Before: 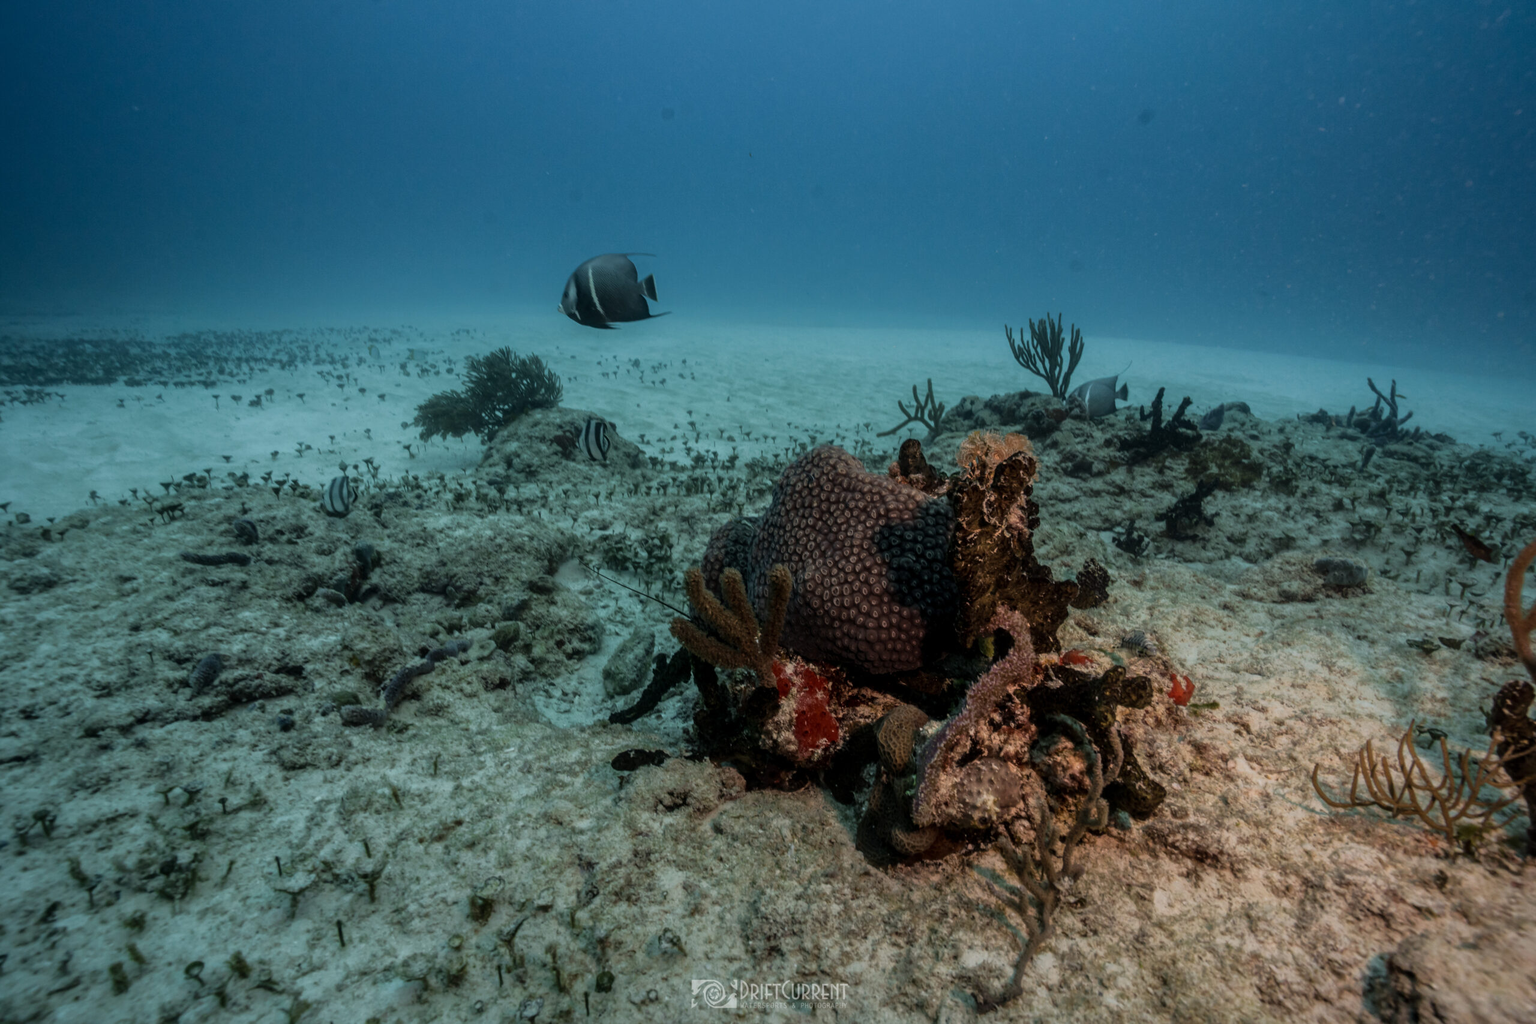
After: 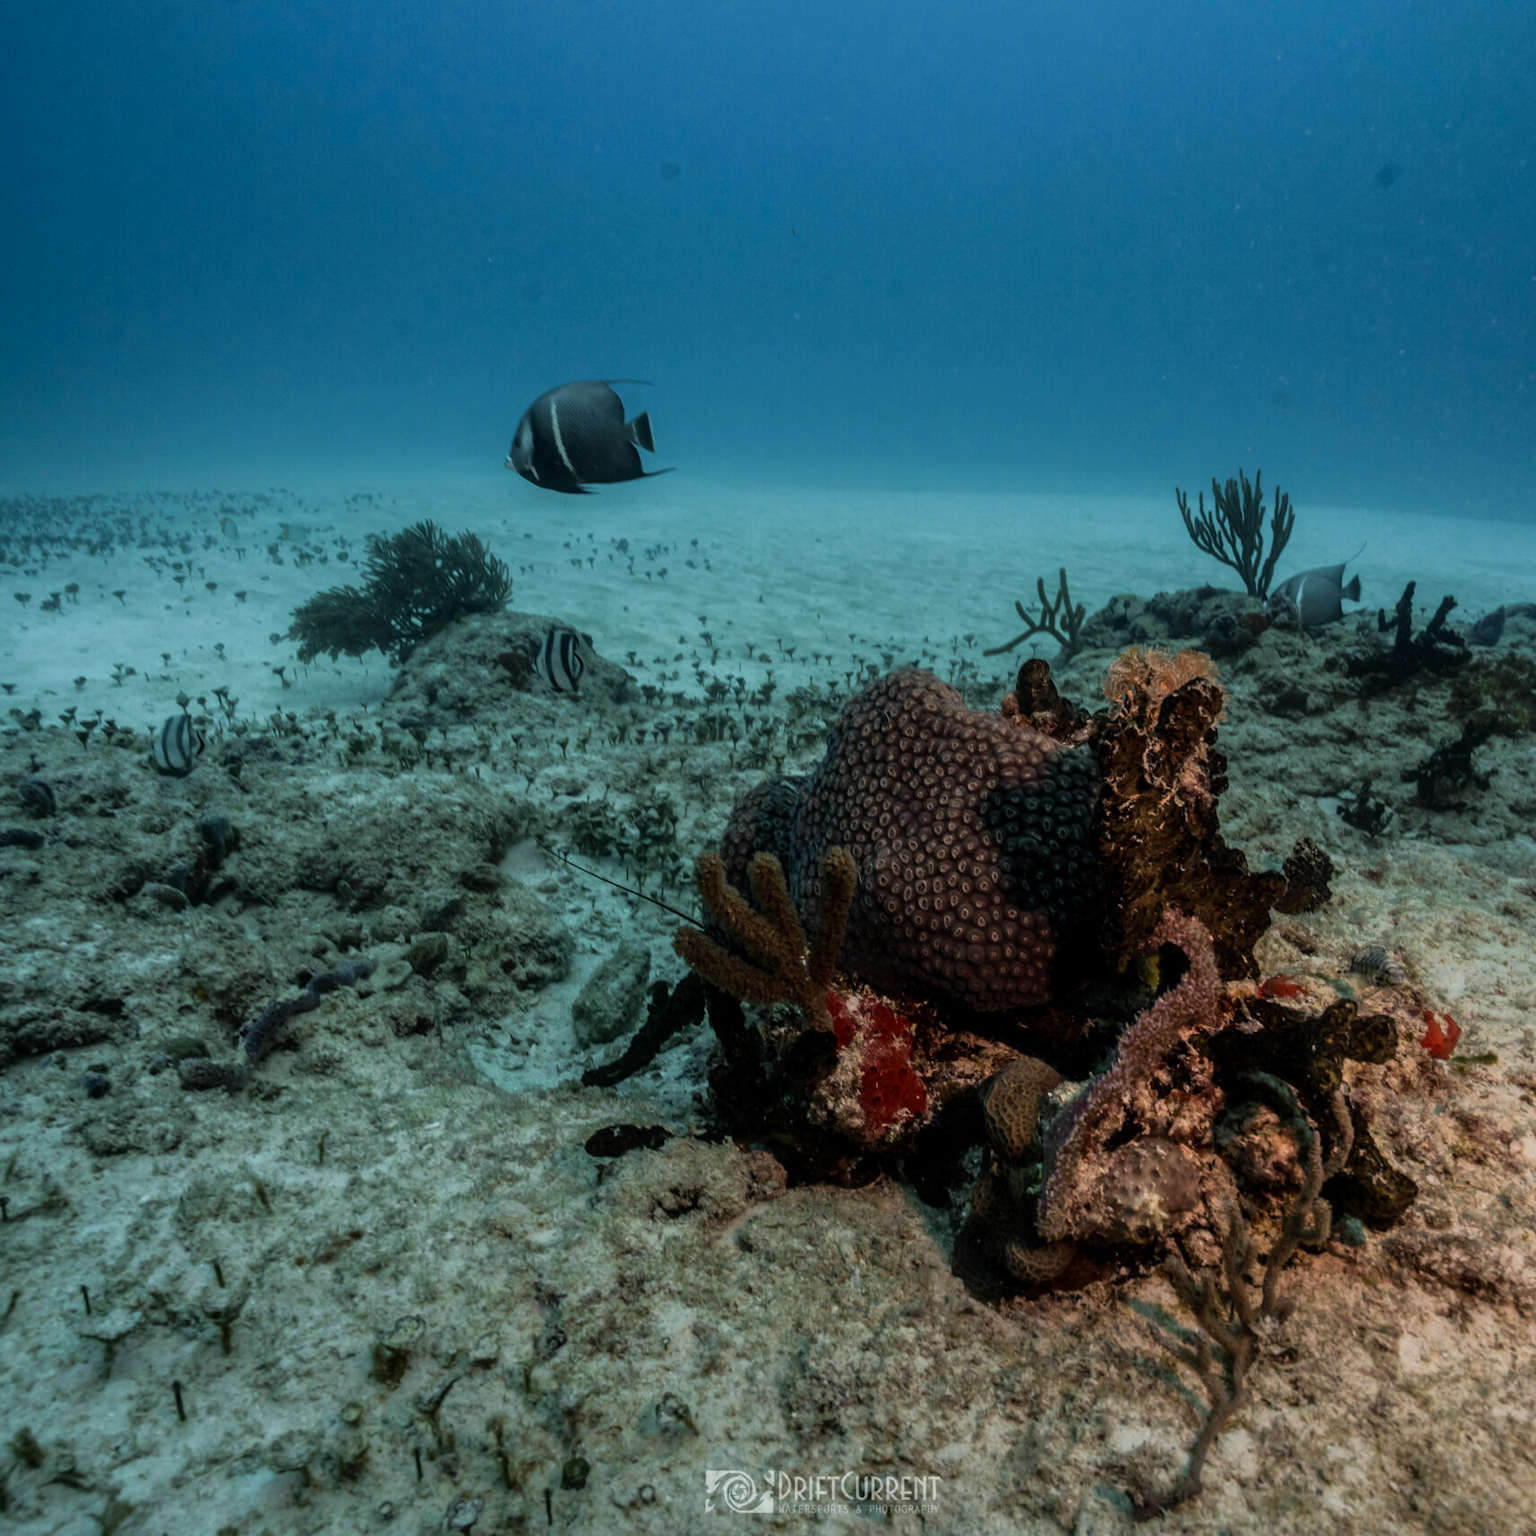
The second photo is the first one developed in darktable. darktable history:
color balance: contrast 10%
crop and rotate: left 14.436%, right 18.898%
